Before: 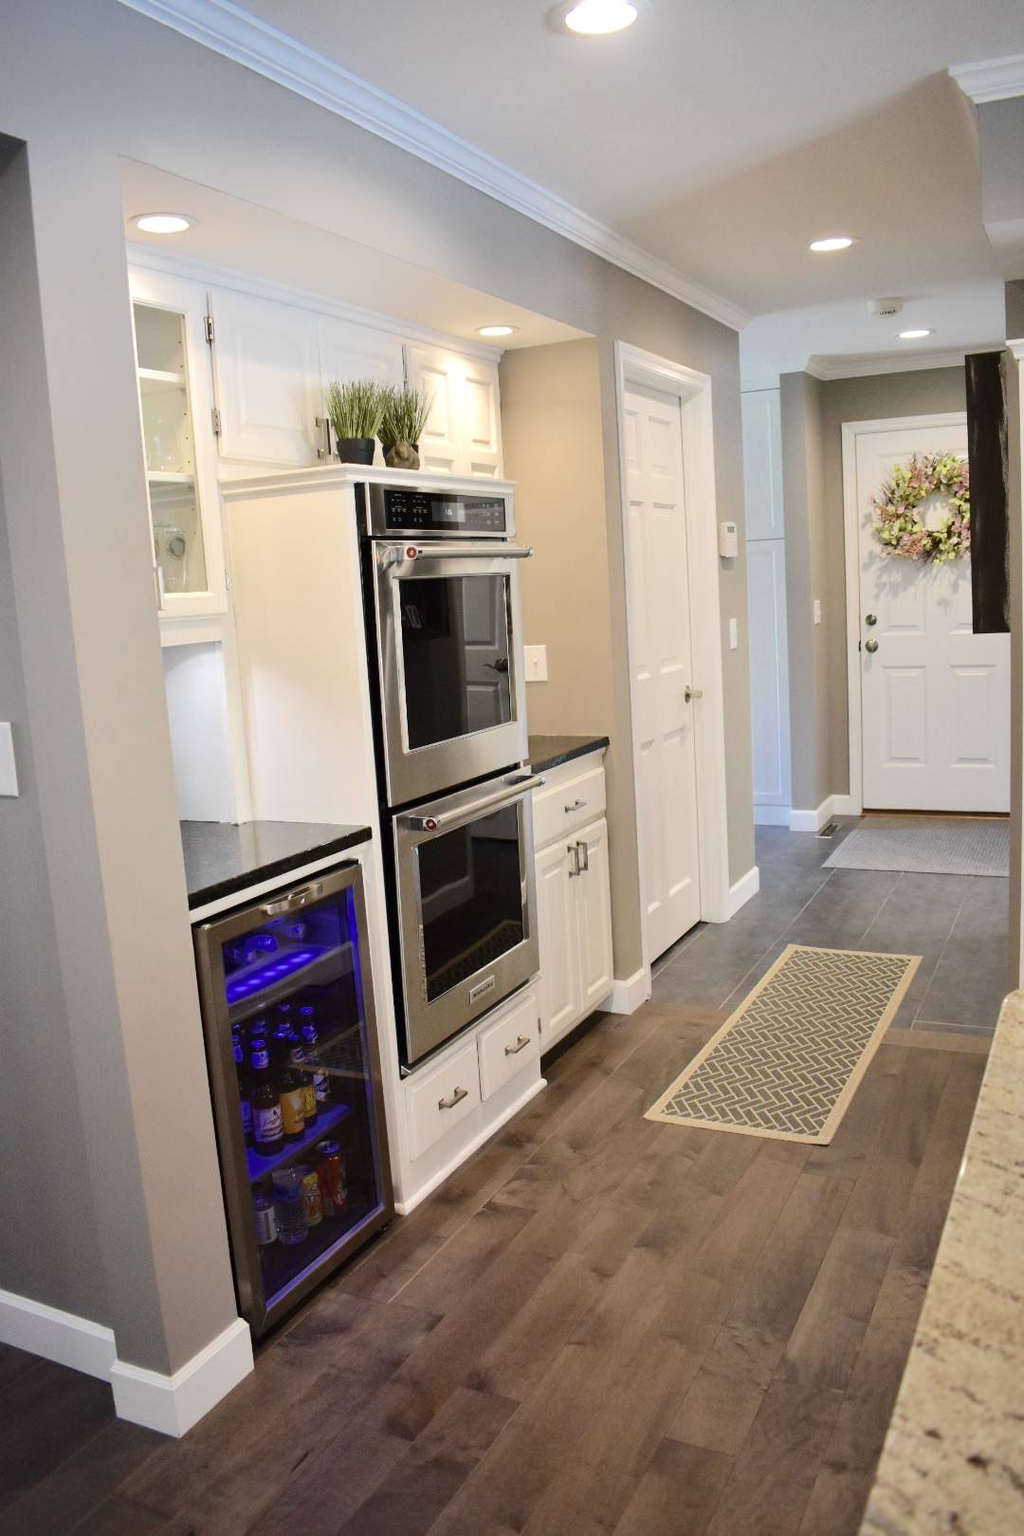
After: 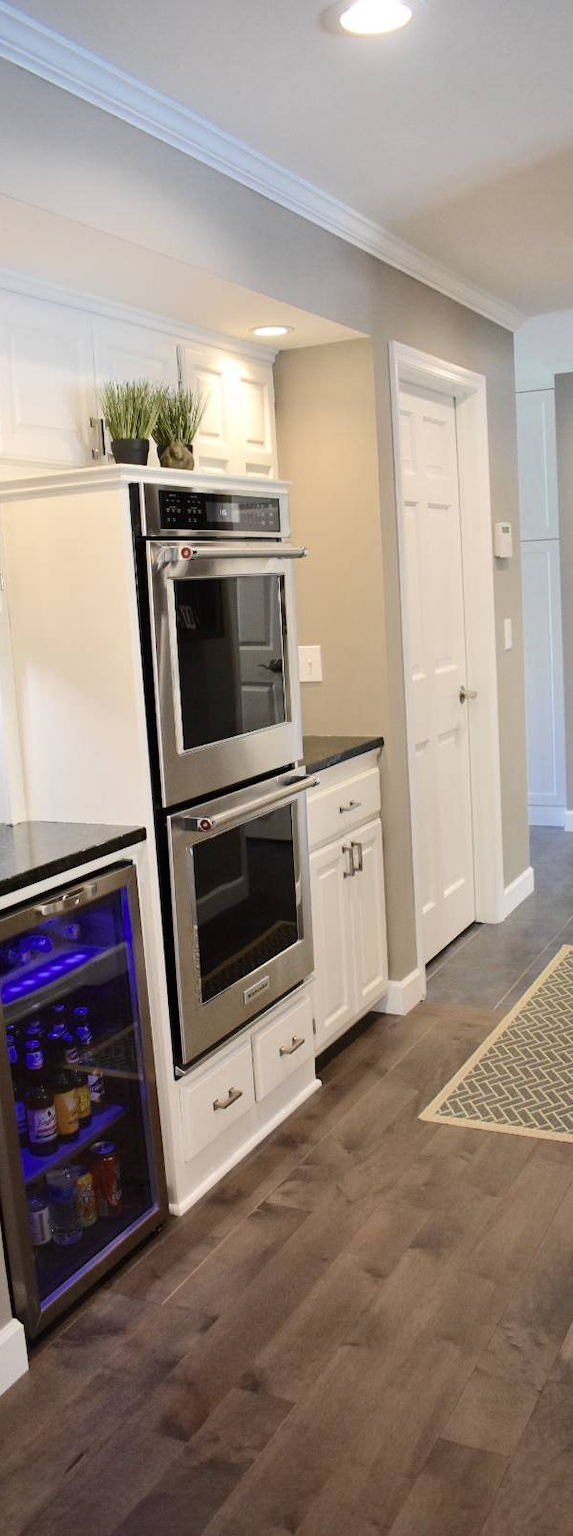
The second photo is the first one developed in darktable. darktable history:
crop: left 22.038%, right 22.012%, bottom 0.015%
